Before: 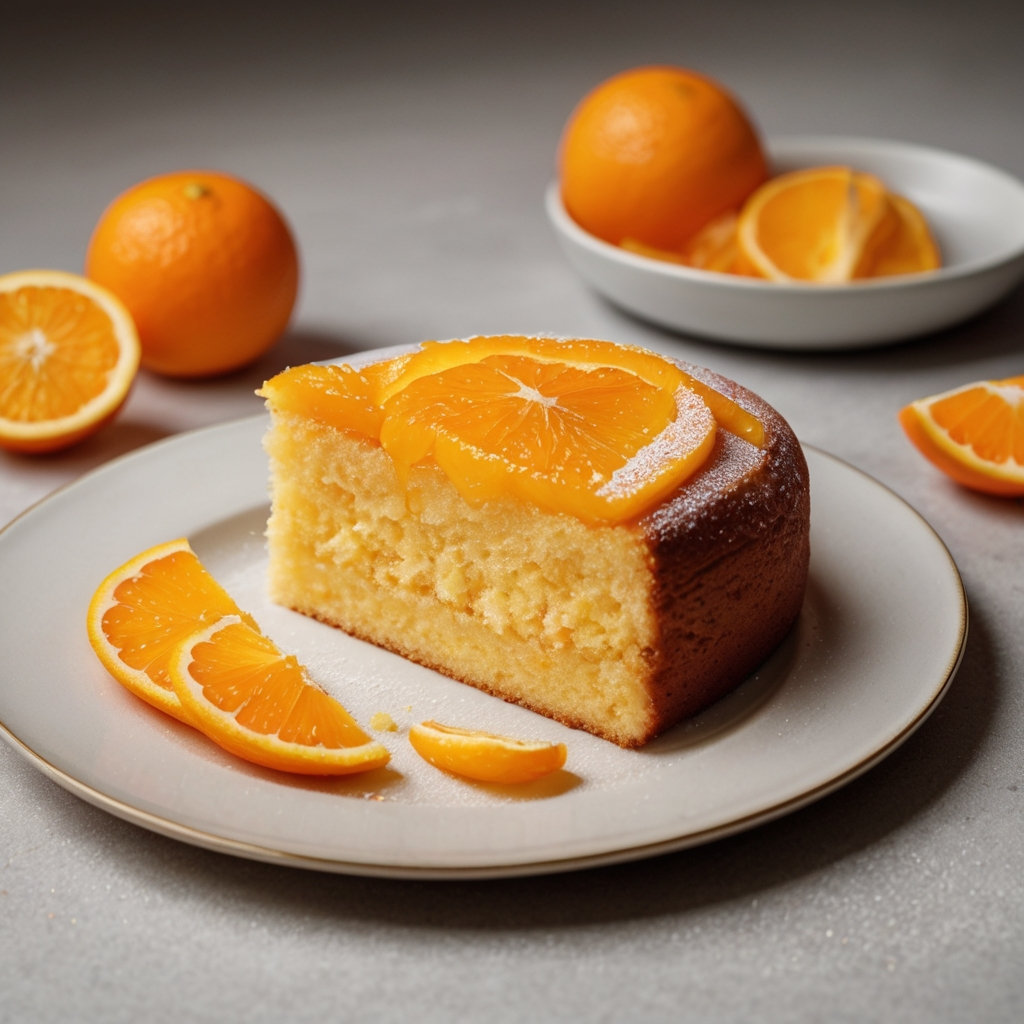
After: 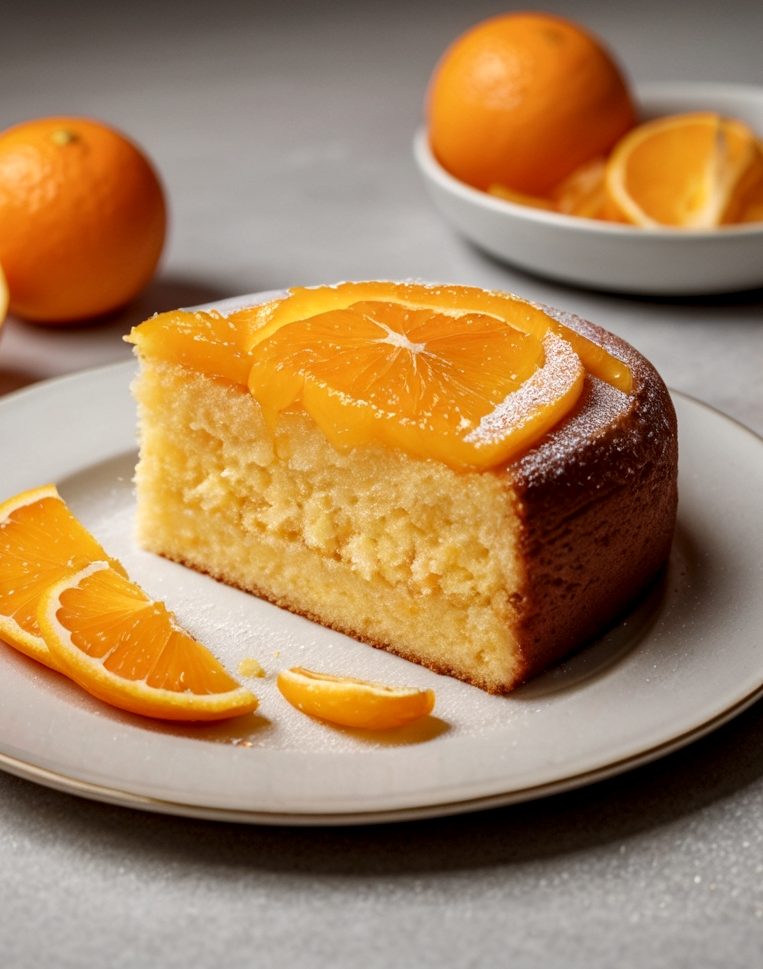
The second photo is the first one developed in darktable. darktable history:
crop and rotate: left 12.952%, top 5.368%, right 12.535%
local contrast: highlights 85%, shadows 82%
tone equalizer: edges refinement/feathering 500, mask exposure compensation -1.57 EV, preserve details no
